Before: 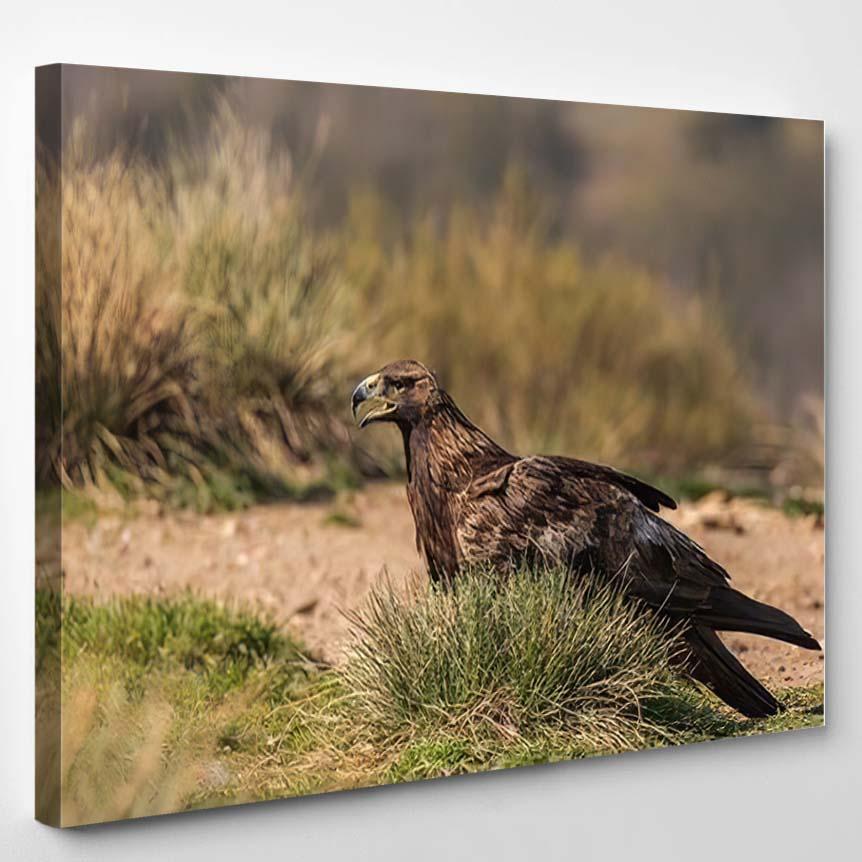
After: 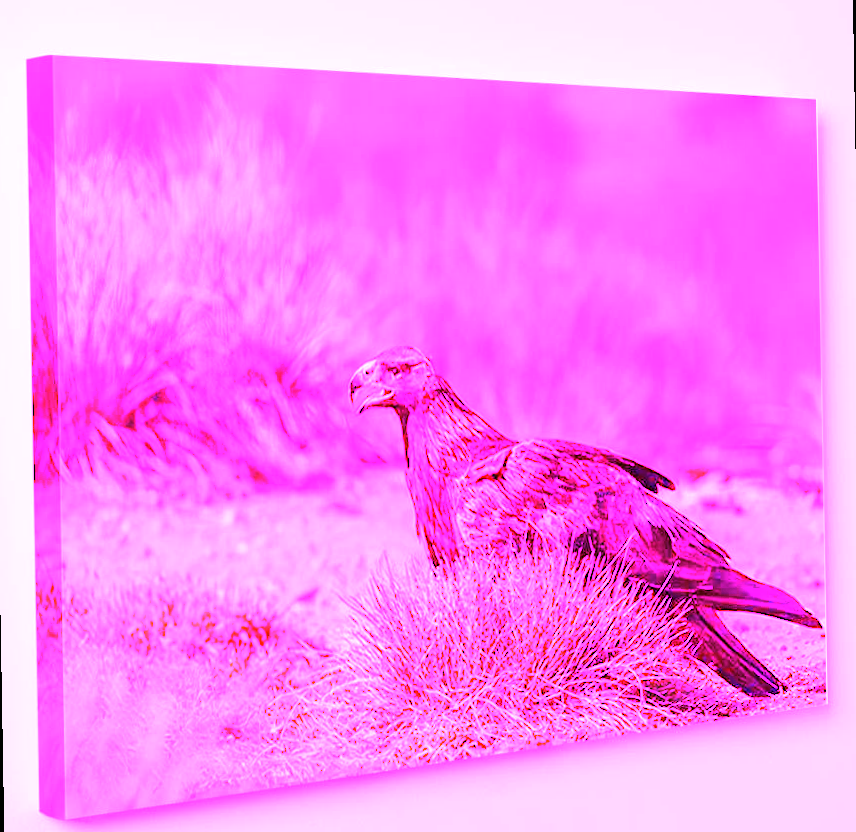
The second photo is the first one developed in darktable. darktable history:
white balance: red 8, blue 8
rotate and perspective: rotation -1°, crop left 0.011, crop right 0.989, crop top 0.025, crop bottom 0.975
tone equalizer: on, module defaults
